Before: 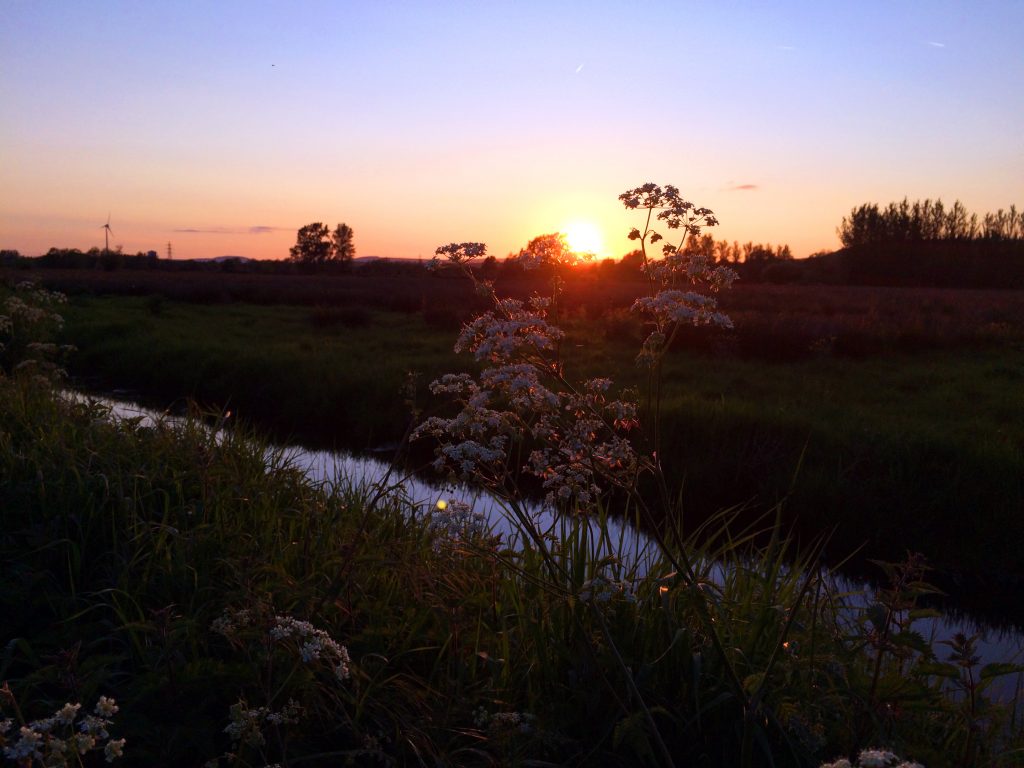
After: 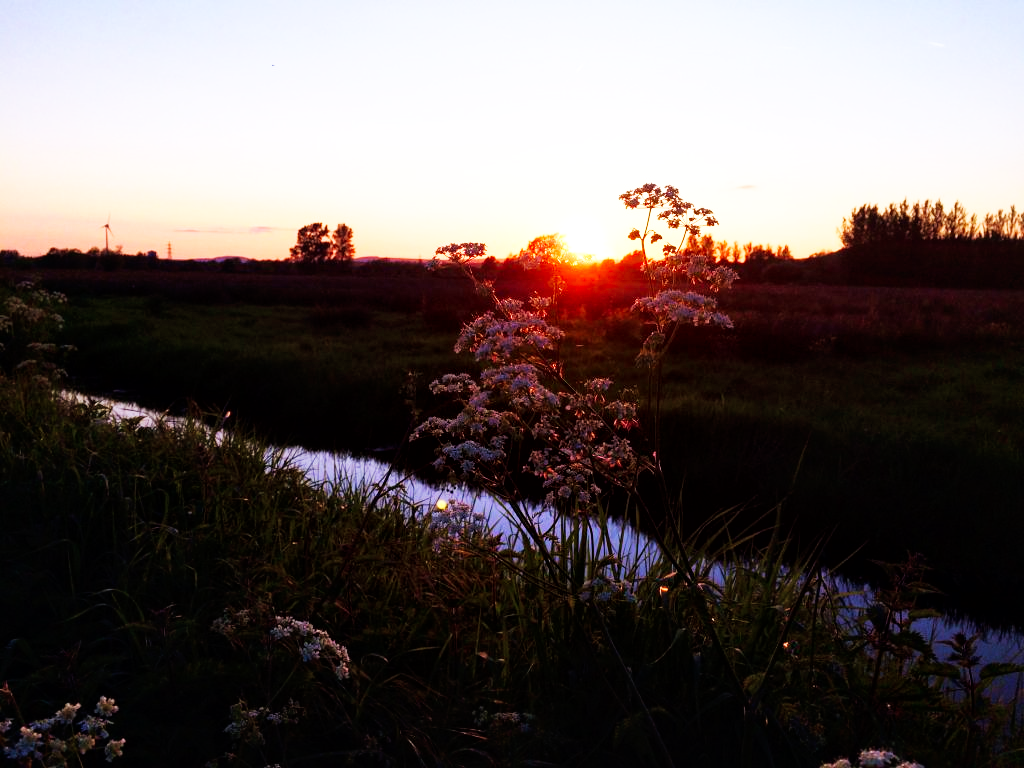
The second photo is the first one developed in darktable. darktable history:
tone equalizer: on, module defaults
velvia: on, module defaults
base curve: curves: ch0 [(0, 0) (0.007, 0.004) (0.027, 0.03) (0.046, 0.07) (0.207, 0.54) (0.442, 0.872) (0.673, 0.972) (1, 1)], preserve colors none
local contrast: mode bilateral grid, contrast 20, coarseness 50, detail 130%, midtone range 0.2
